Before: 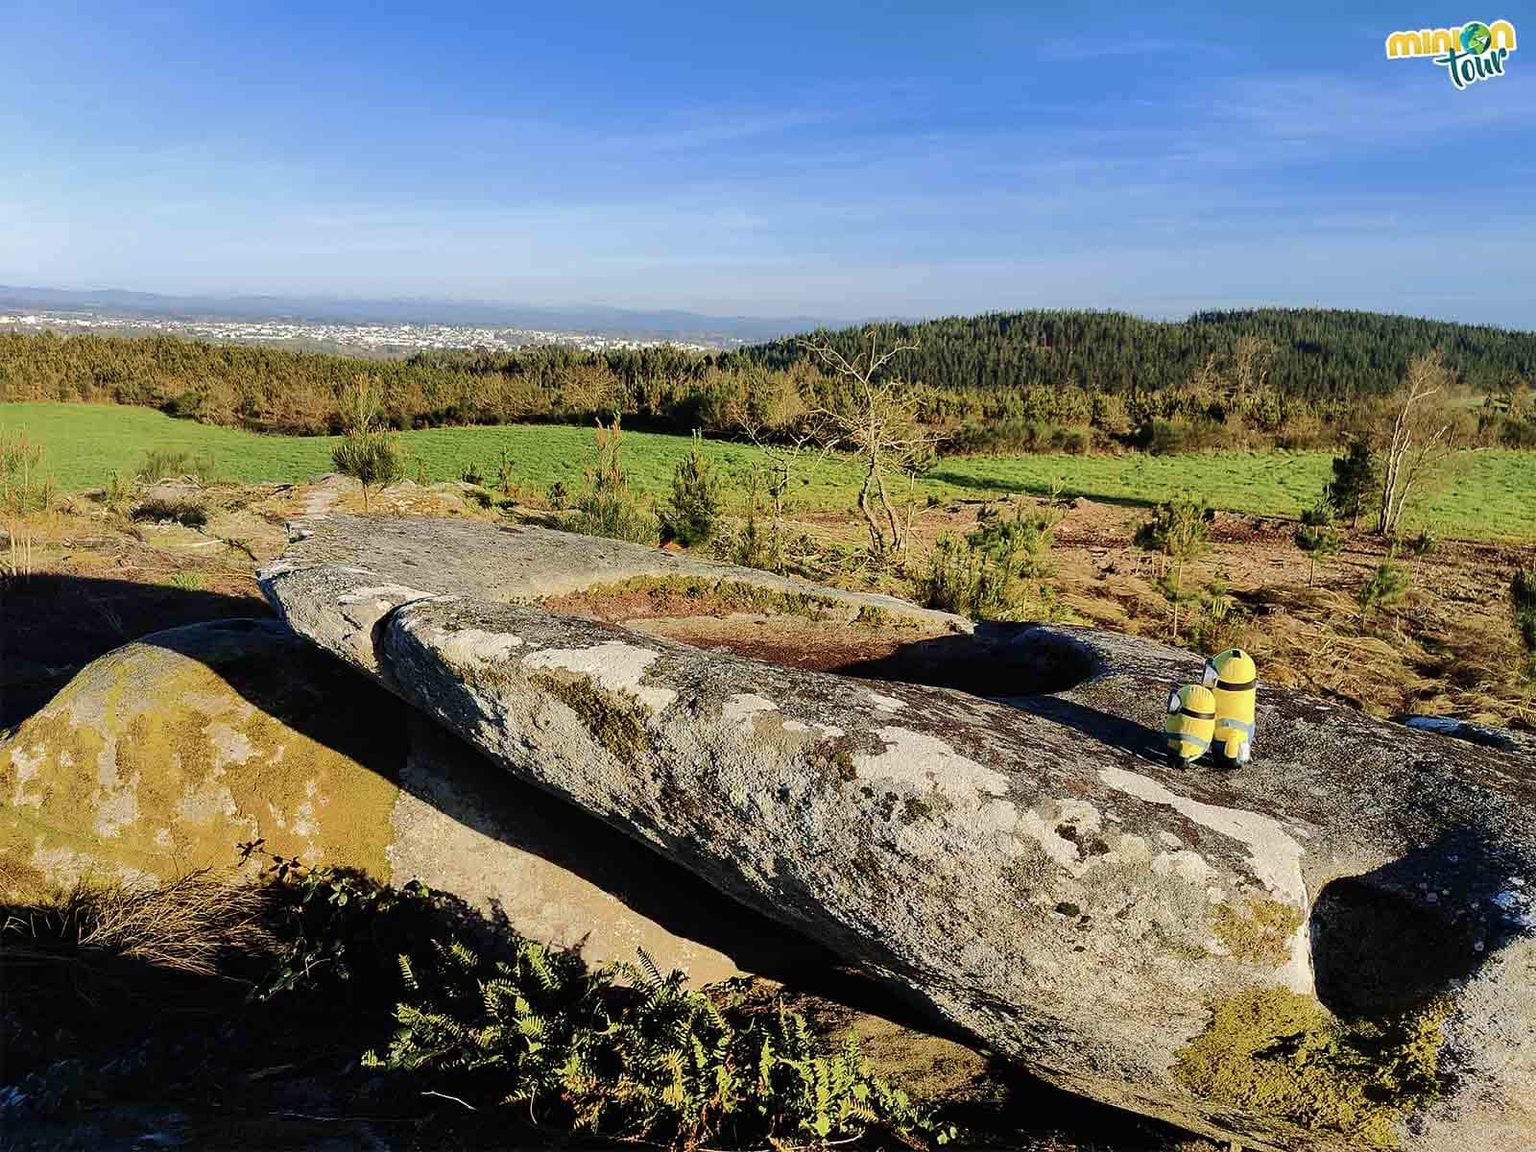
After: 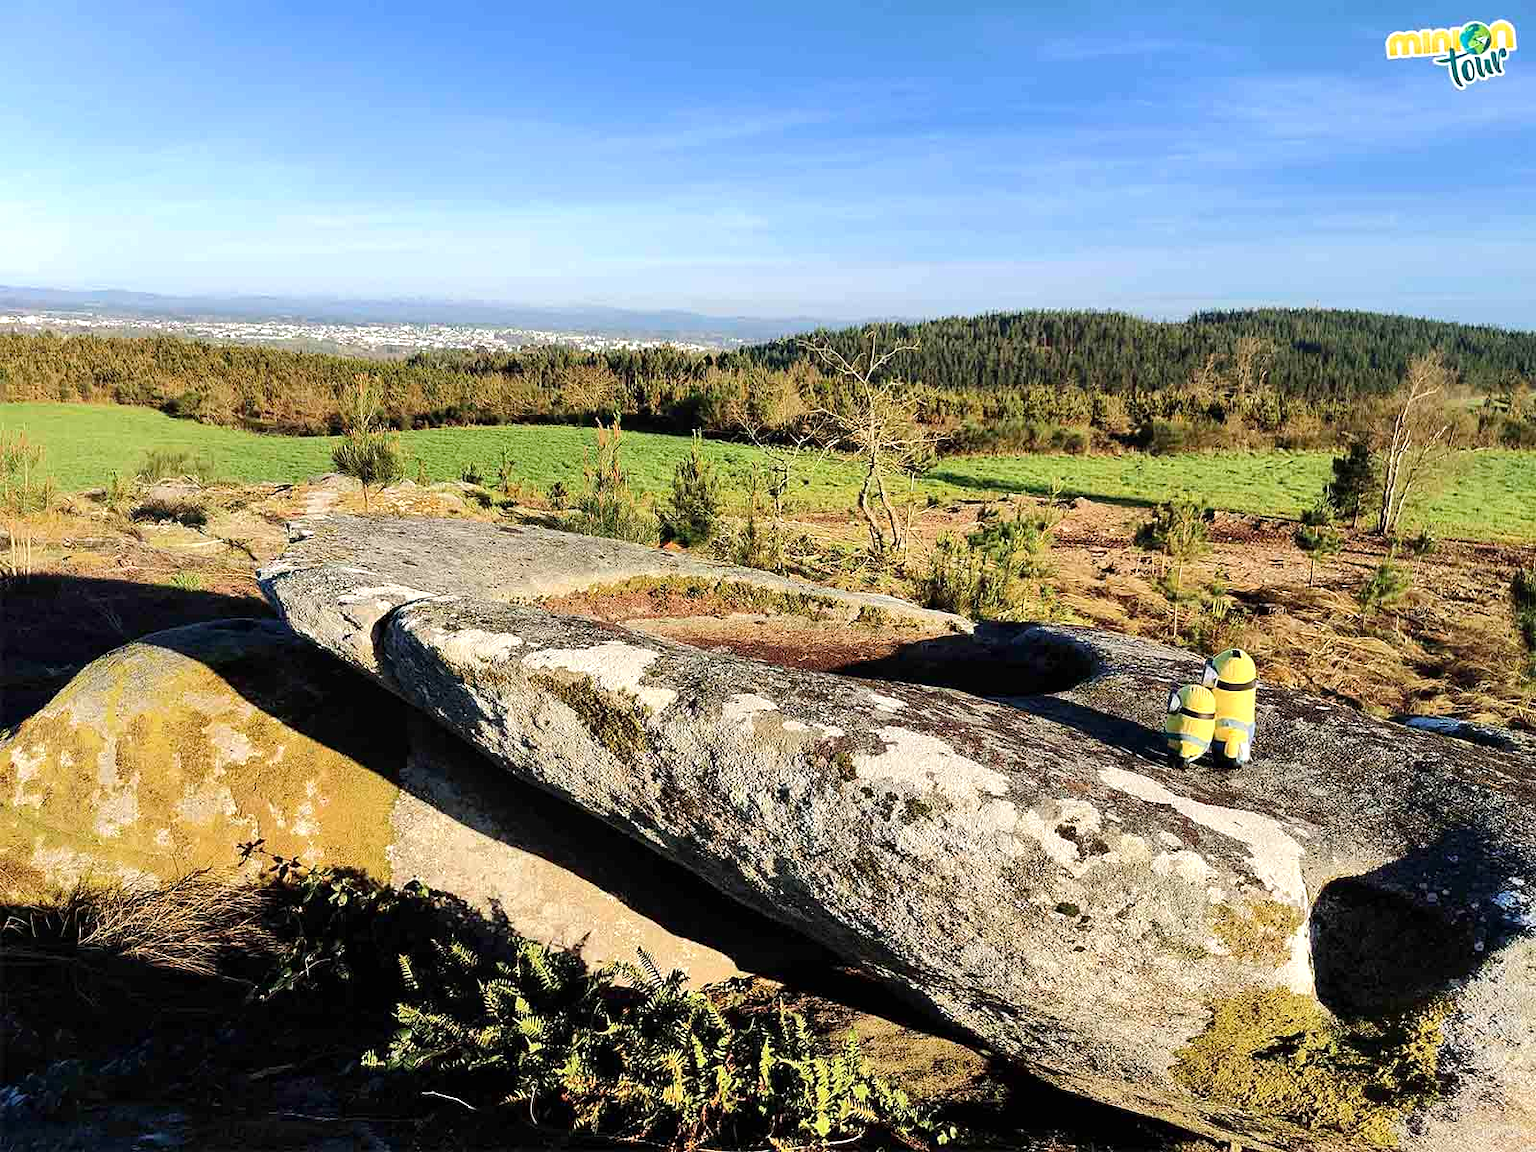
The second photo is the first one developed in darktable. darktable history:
contrast brightness saturation: saturation -0.17
exposure: black level correction 0.001, exposure 0.5 EV, compensate exposure bias true, compensate highlight preservation false
